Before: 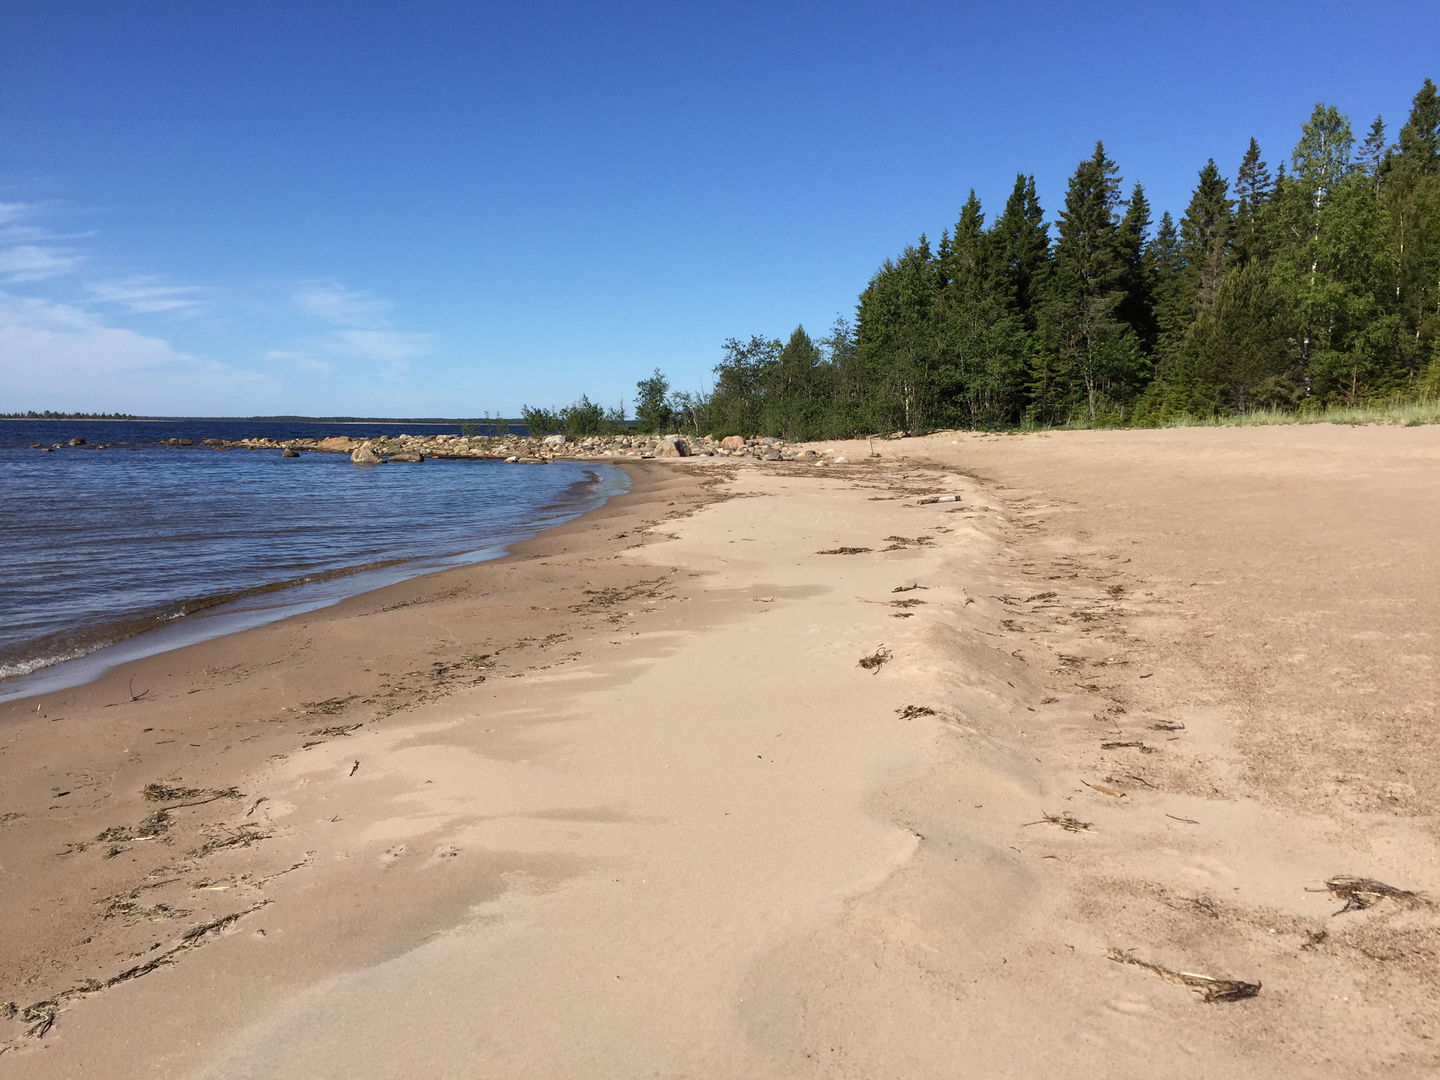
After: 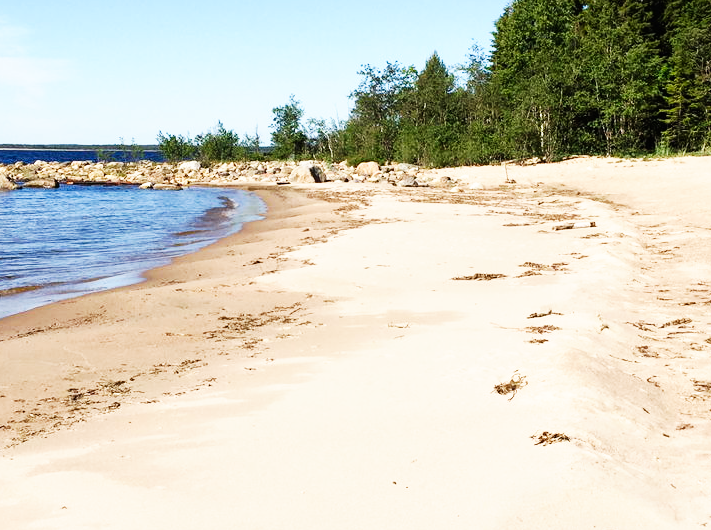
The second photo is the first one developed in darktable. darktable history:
crop: left 25.413%, top 25.374%, right 25.2%, bottom 25.491%
base curve: curves: ch0 [(0, 0) (0.007, 0.004) (0.027, 0.03) (0.046, 0.07) (0.207, 0.54) (0.442, 0.872) (0.673, 0.972) (1, 1)], preserve colors none
